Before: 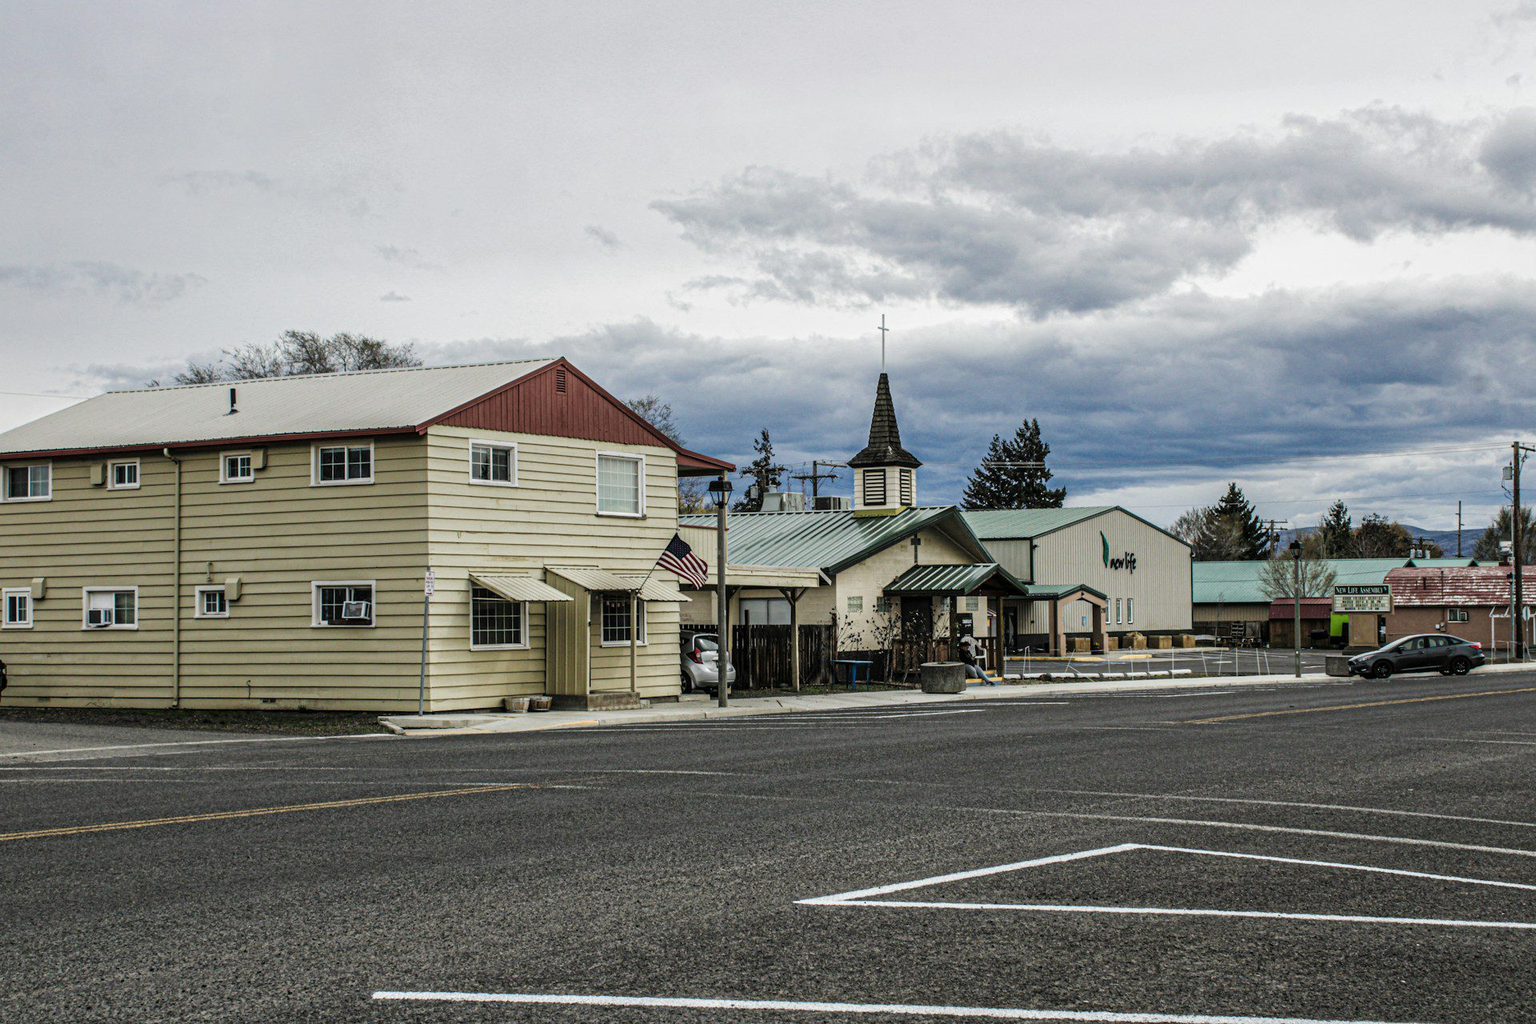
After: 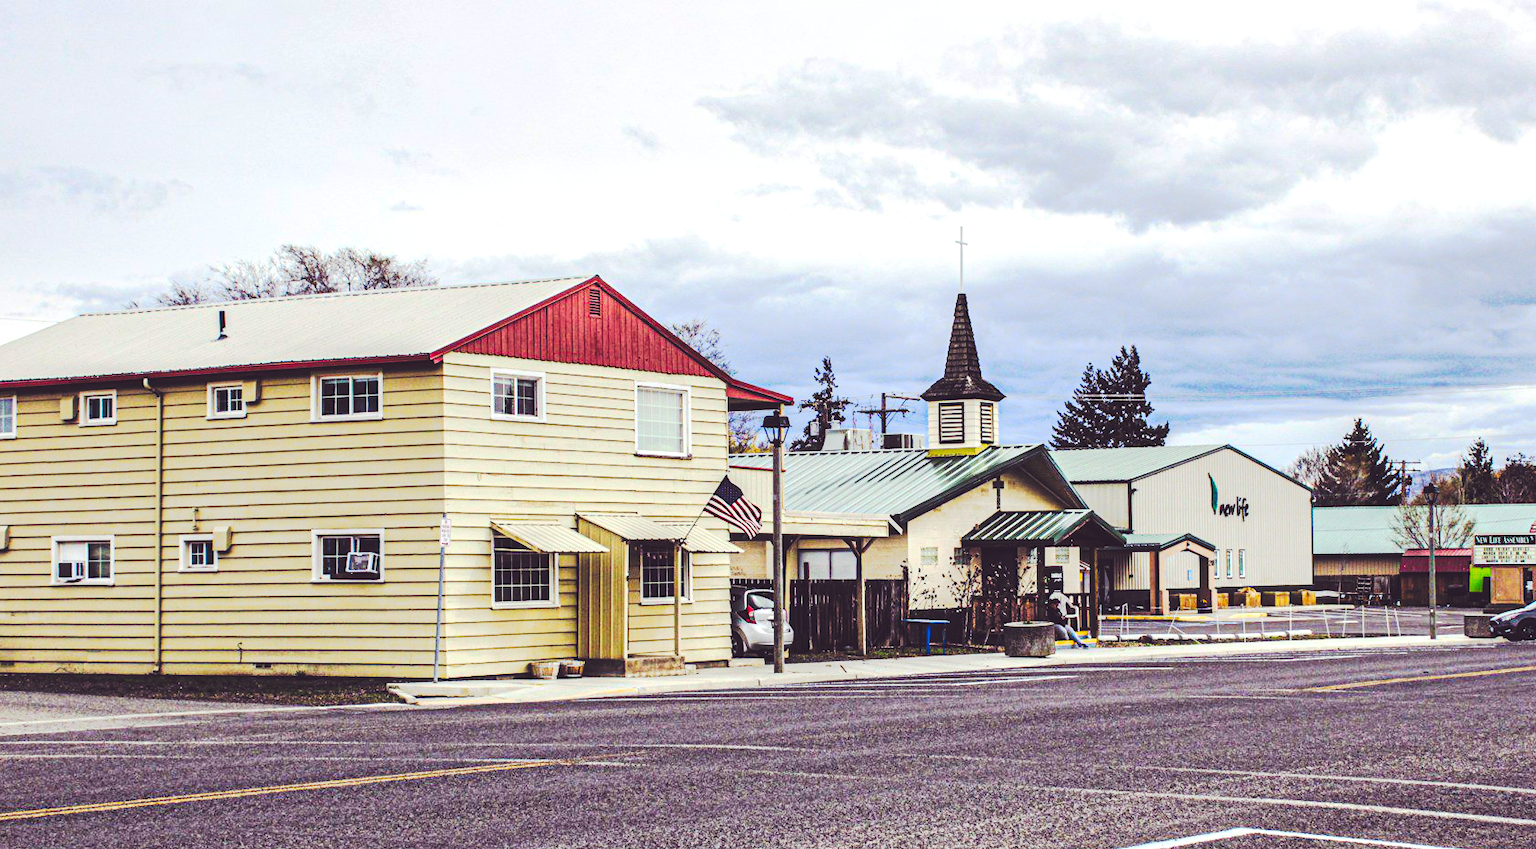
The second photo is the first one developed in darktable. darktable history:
local contrast: highlights 101%, shadows 102%, detail 119%, midtone range 0.2
tone curve: curves: ch0 [(0, 0) (0.003, 0.006) (0.011, 0.006) (0.025, 0.008) (0.044, 0.014) (0.069, 0.02) (0.1, 0.025) (0.136, 0.037) (0.177, 0.053) (0.224, 0.086) (0.277, 0.13) (0.335, 0.189) (0.399, 0.253) (0.468, 0.375) (0.543, 0.521) (0.623, 0.671) (0.709, 0.789) (0.801, 0.841) (0.898, 0.889) (1, 1)], preserve colors none
crop and rotate: left 2.469%, top 11.304%, right 9.54%, bottom 15.702%
exposure: black level correction -0.031, compensate exposure bias true, compensate highlight preservation false
color balance rgb: shadows lift › luminance 0.263%, shadows lift › chroma 6.723%, shadows lift › hue 299.1°, linear chroma grading › global chroma 0.706%, perceptual saturation grading › global saturation 19.741%, perceptual brilliance grading › global brilliance 9.86%, perceptual brilliance grading › shadows 14.467%
contrast brightness saturation: contrast 0.205, brightness 0.158, saturation 0.229
